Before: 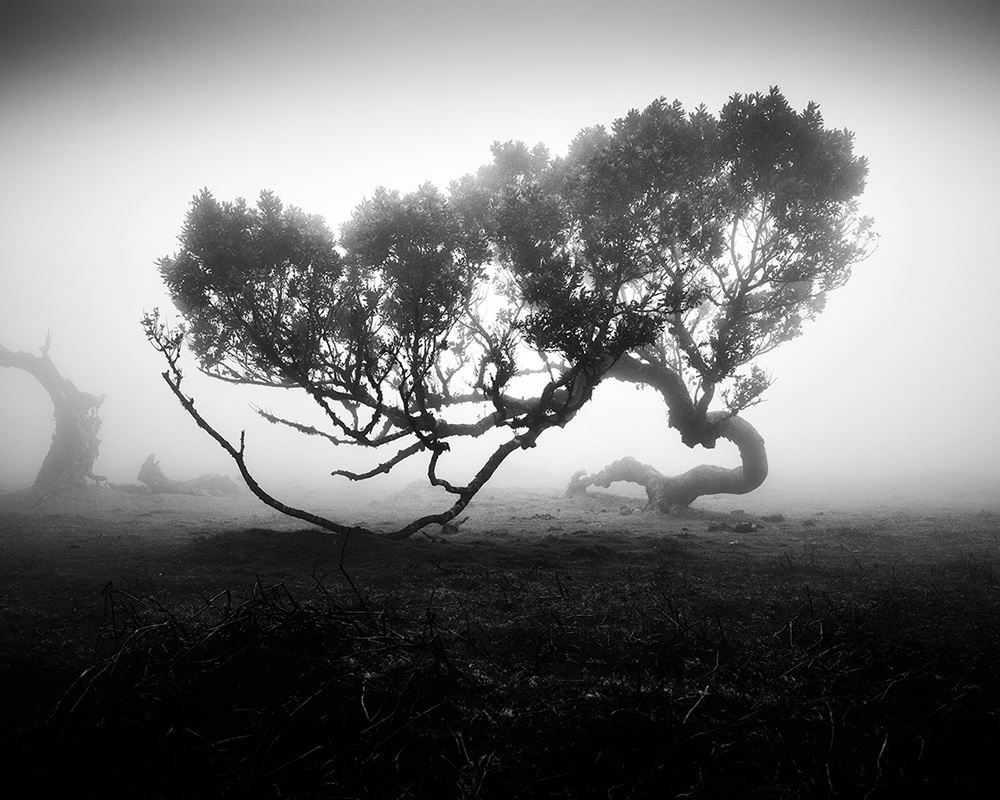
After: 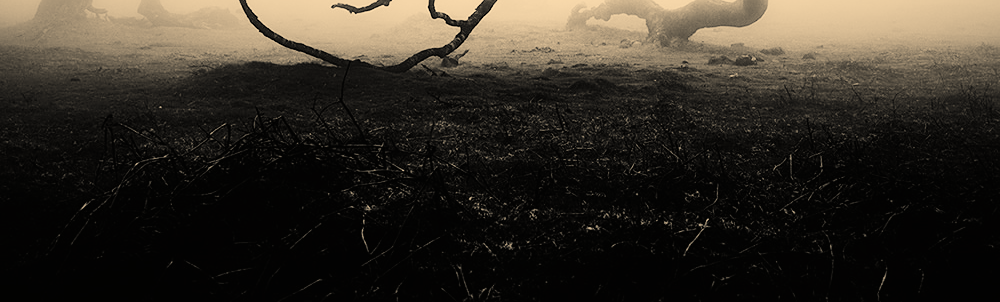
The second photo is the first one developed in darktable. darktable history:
color correction: highlights a* 2.67, highlights b* 22.99
filmic rgb: black relative exposure -7.32 EV, white relative exposure 5.07 EV, threshold 5.95 EV, hardness 3.22, enable highlight reconstruction true
exposure: exposure 0.506 EV, compensate highlight preservation false
crop and rotate: top 58.59%, bottom 3.627%
color balance rgb: highlights gain › chroma 3.085%, highlights gain › hue 60.23°, global offset › luminance 0.478%, global offset › hue 61.77°, perceptual saturation grading › global saturation 30.694%, perceptual brilliance grading › highlights 6.658%, perceptual brilliance grading › mid-tones 17.742%, perceptual brilliance grading › shadows -5.543%
sharpen: amount 0.217
